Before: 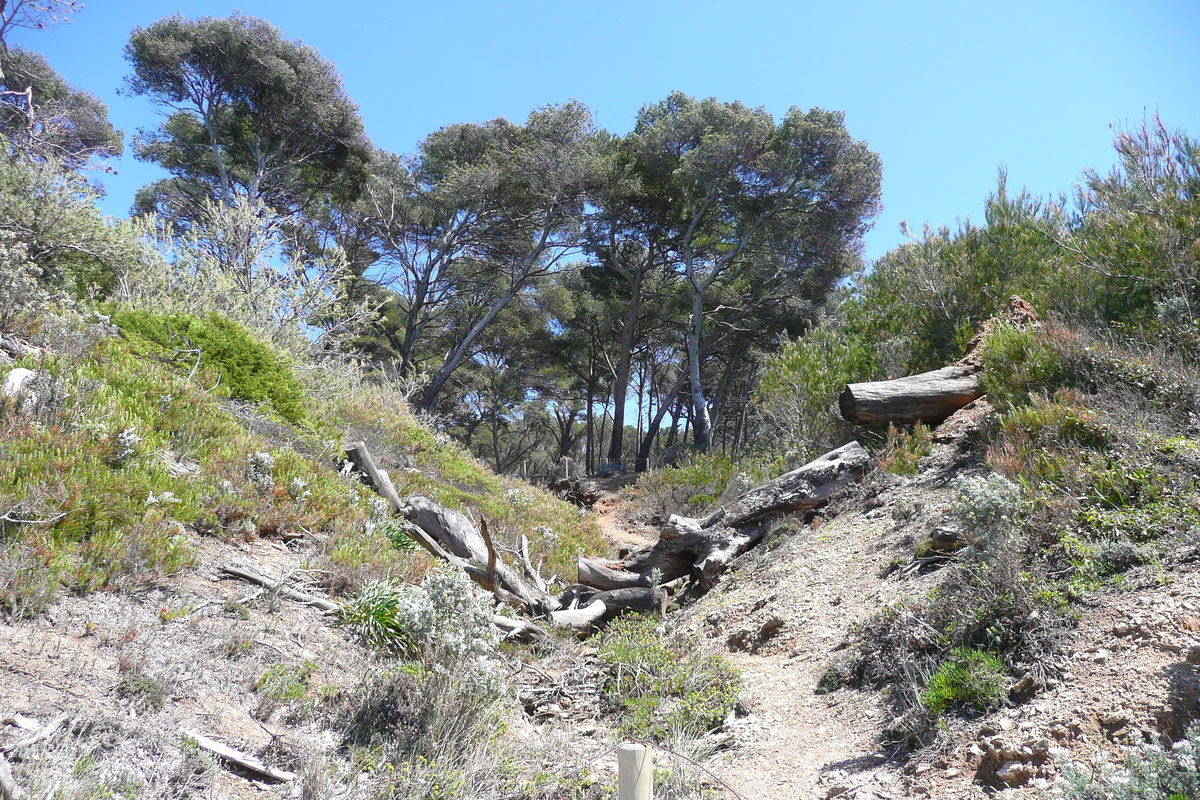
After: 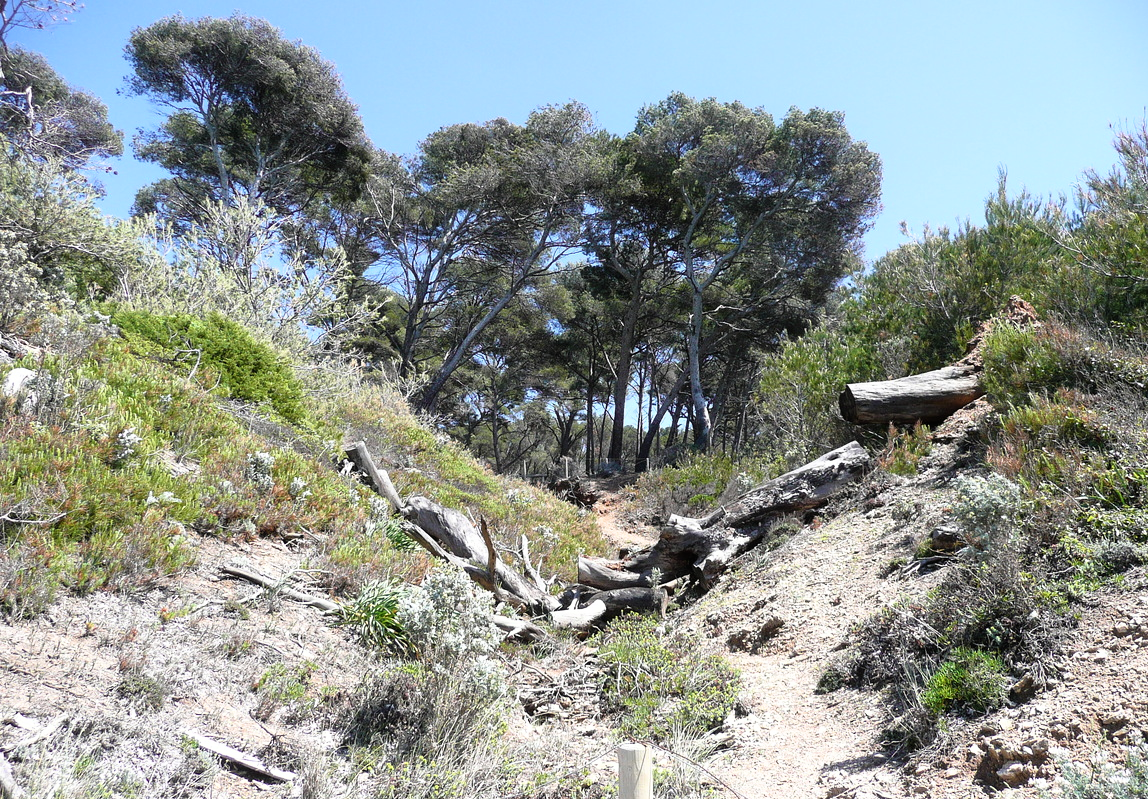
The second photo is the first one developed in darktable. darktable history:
filmic rgb: black relative exposure -7.97 EV, white relative exposure 2.45 EV, hardness 6.36
contrast equalizer: y [[0.5, 0.5, 0.478, 0.5, 0.5, 0.5], [0.5 ×6], [0.5 ×6], [0 ×6], [0 ×6]]
crop: right 4.328%, bottom 0.045%
